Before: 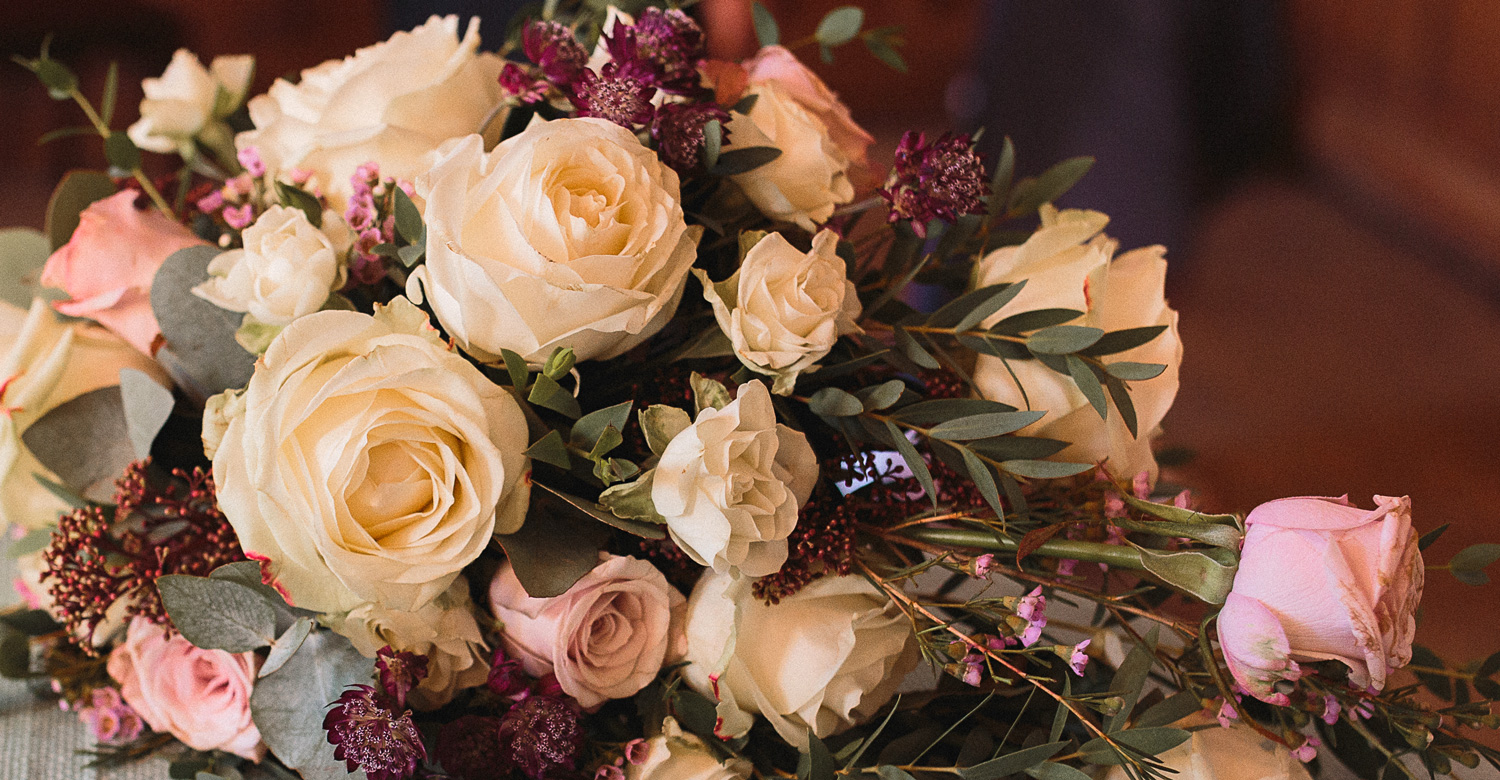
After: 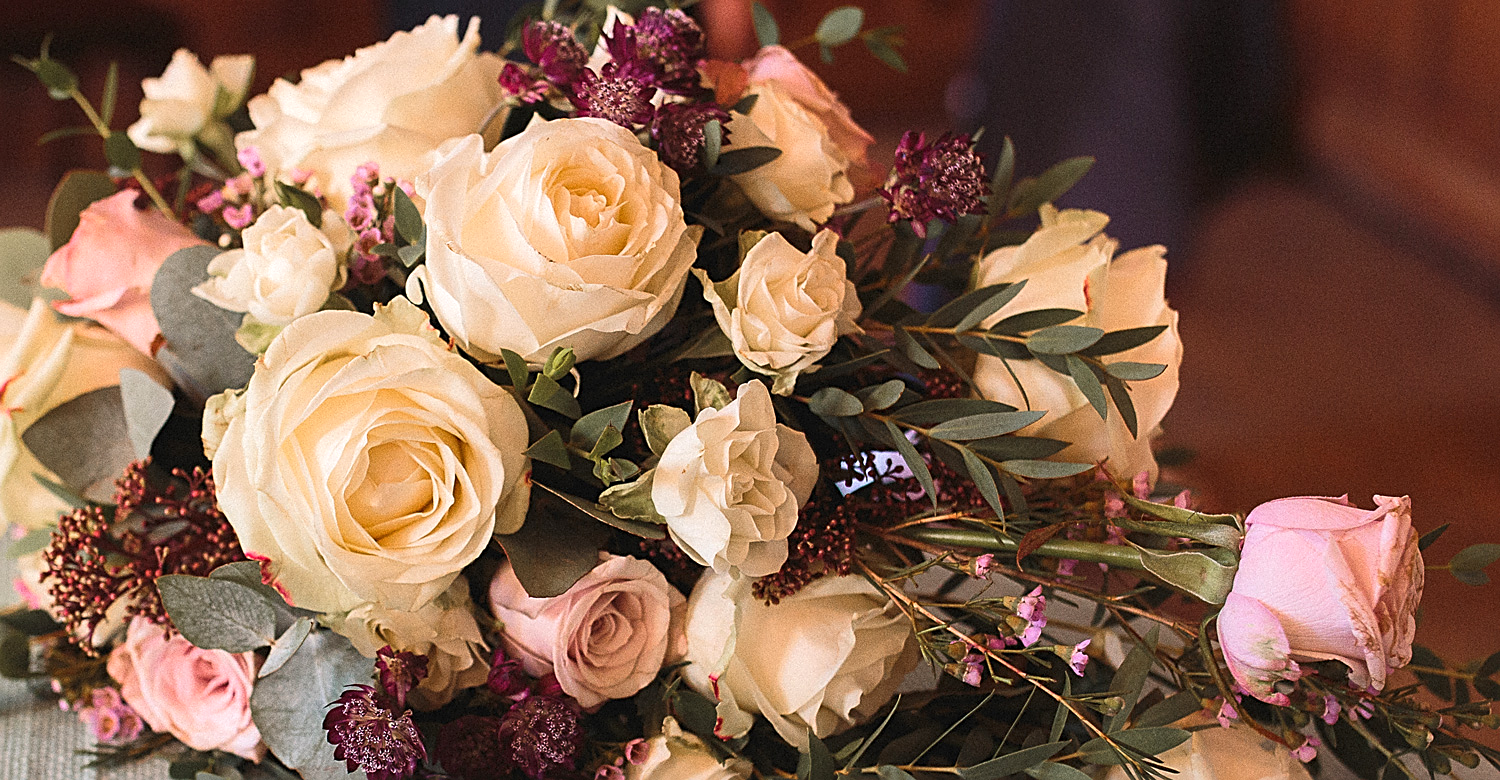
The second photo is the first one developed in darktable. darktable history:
sharpen: on, module defaults
exposure: exposure 0.236 EV, compensate highlight preservation false
